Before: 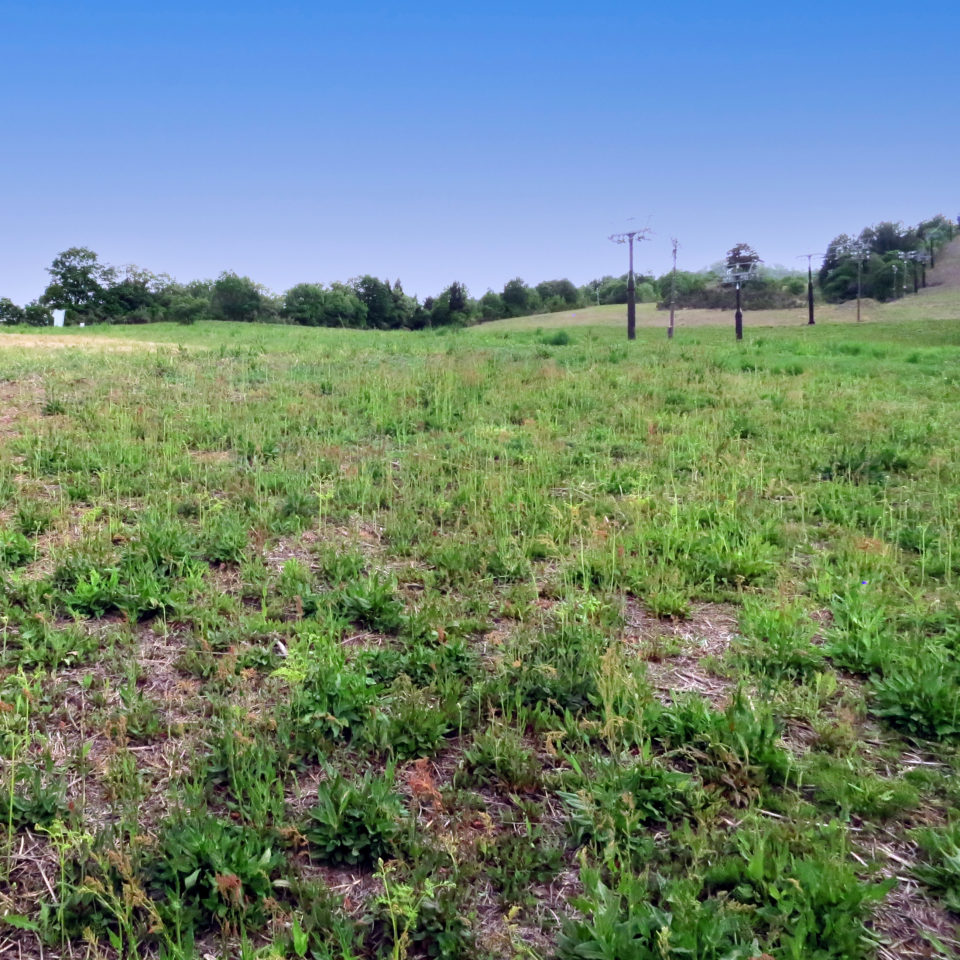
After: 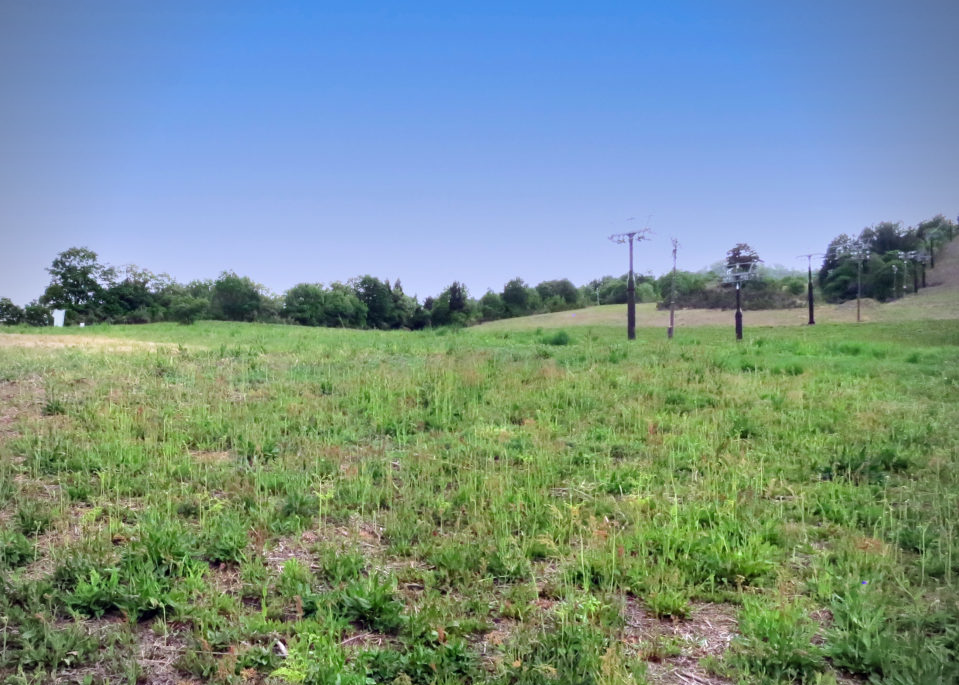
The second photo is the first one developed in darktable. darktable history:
crop: bottom 28.576%
vignetting: unbound false
